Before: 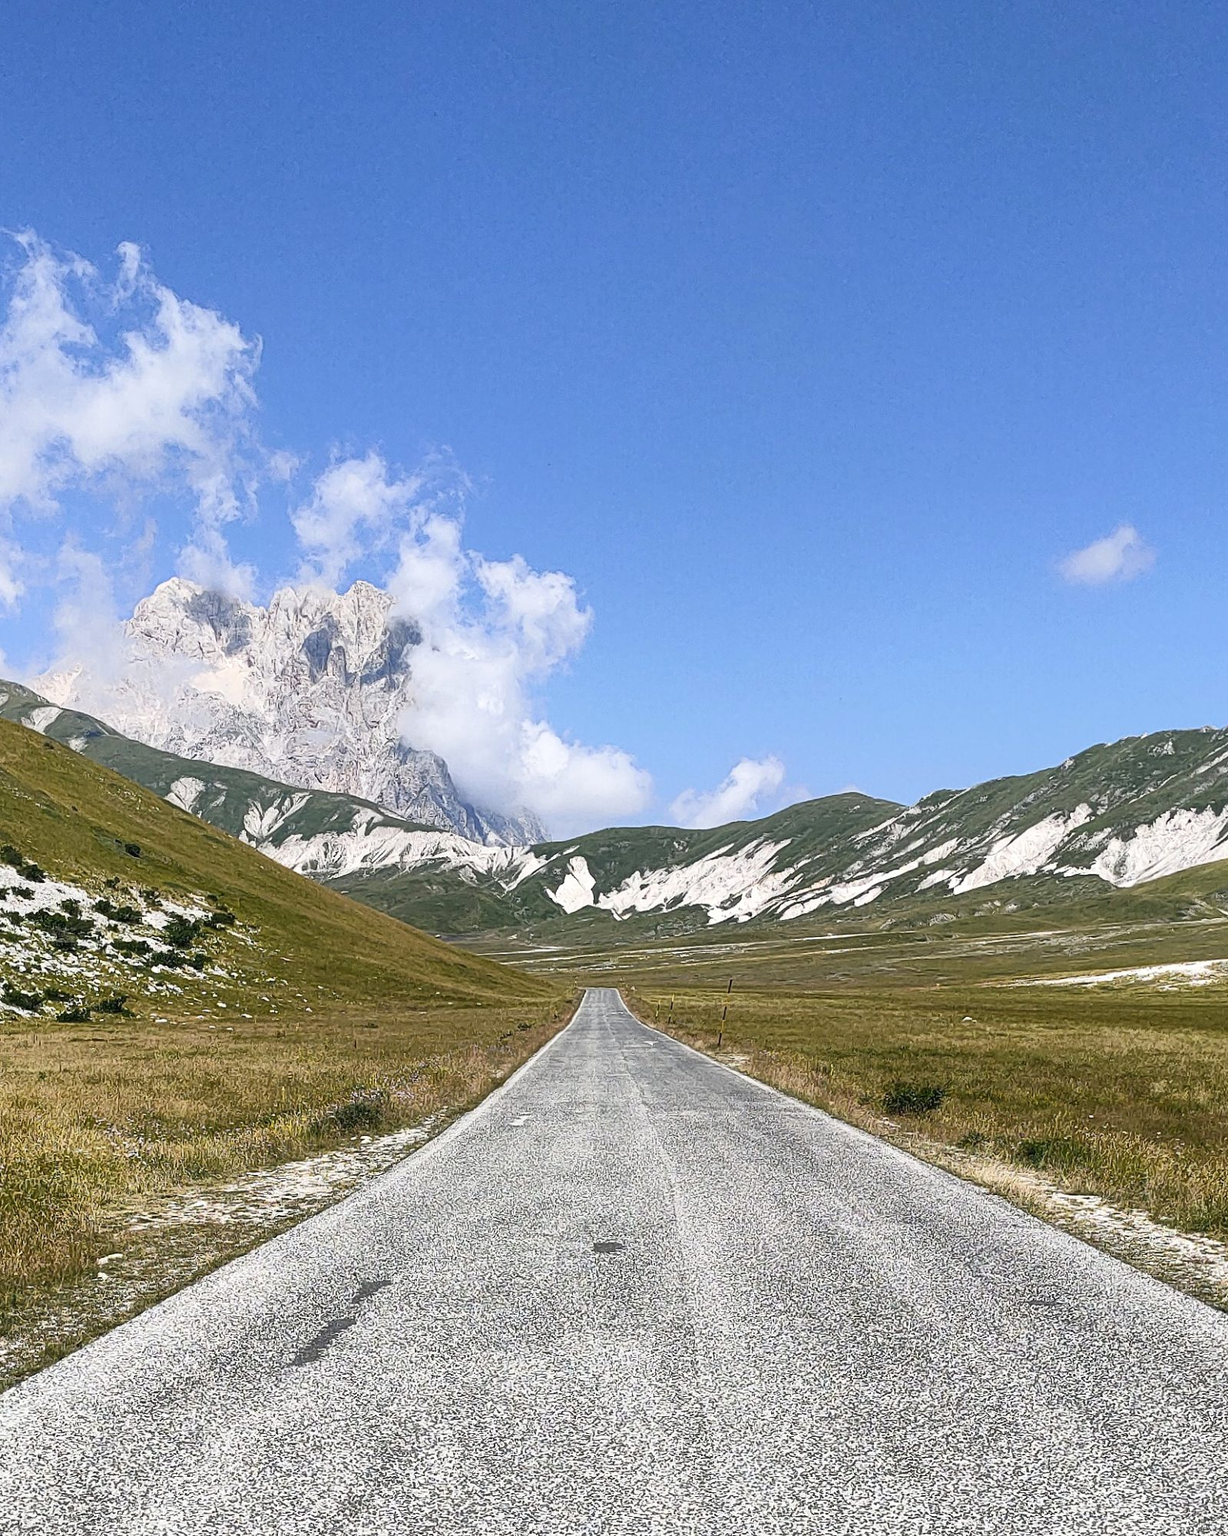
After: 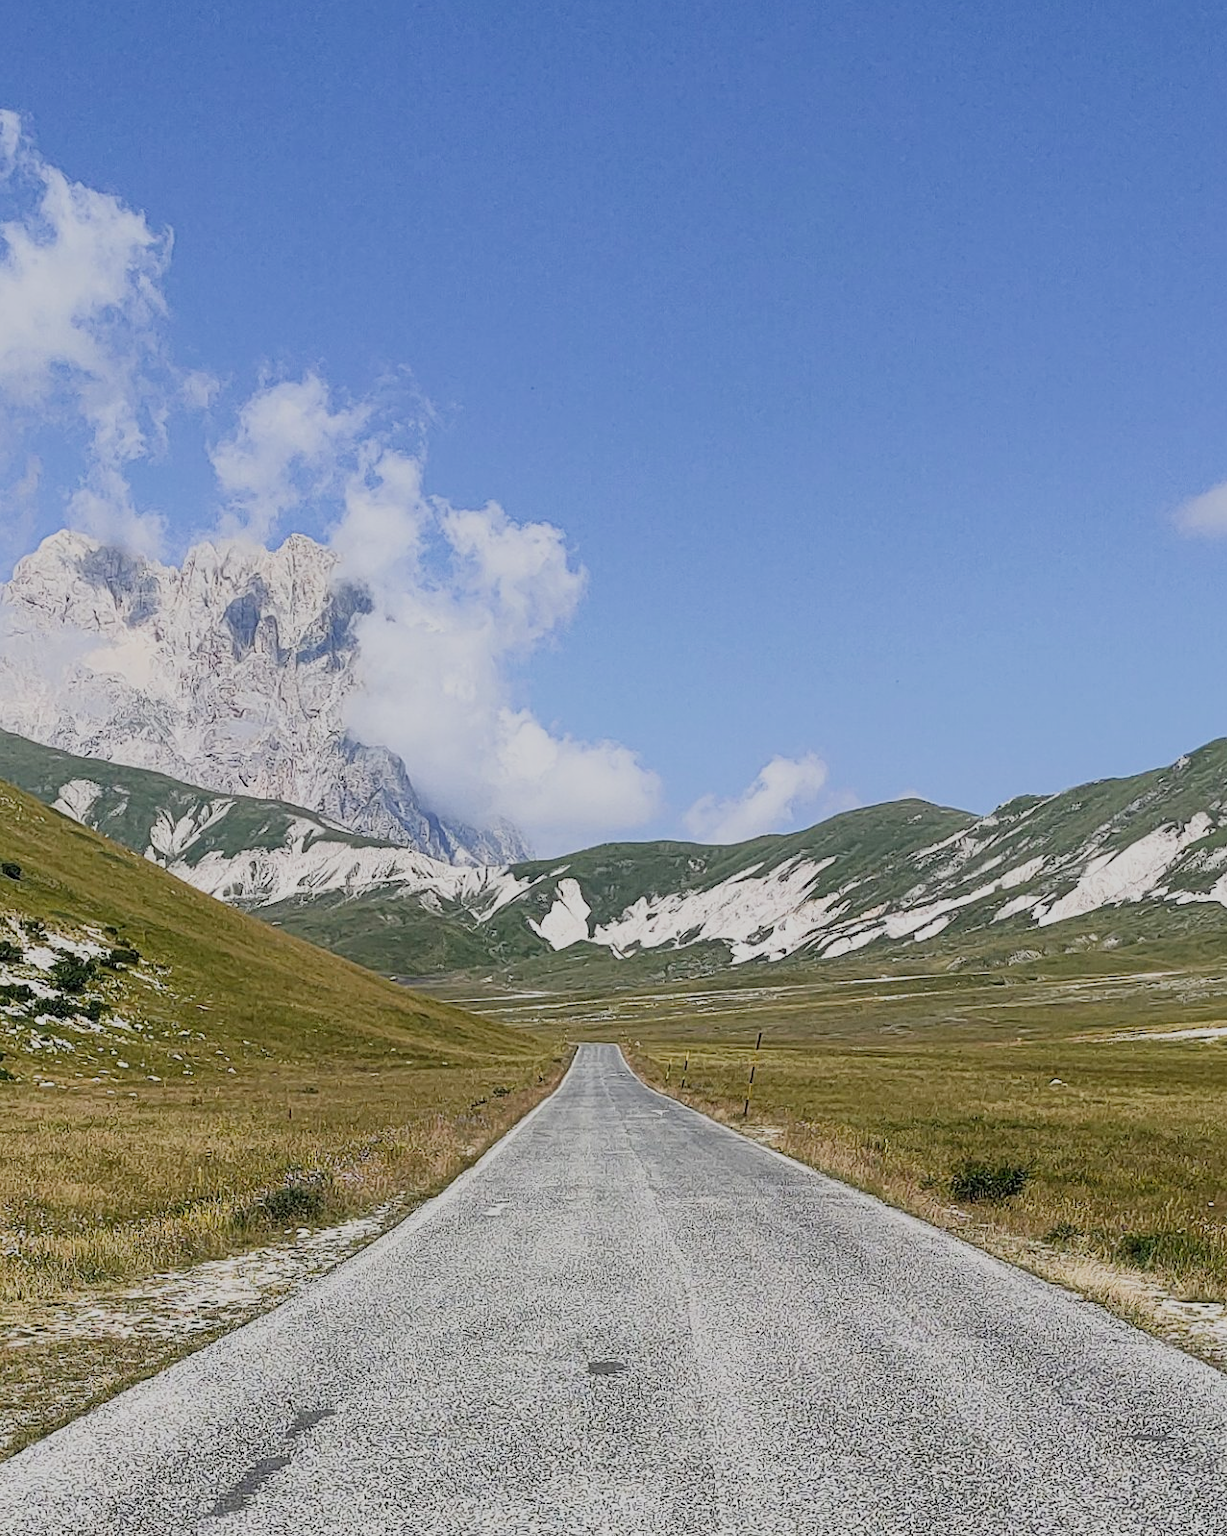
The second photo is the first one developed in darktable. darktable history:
crop and rotate: left 10.071%, top 10.071%, right 10.02%, bottom 10.02%
filmic rgb: black relative exposure -13 EV, threshold 3 EV, target white luminance 85%, hardness 6.3, latitude 42.11%, contrast 0.858, shadows ↔ highlights balance 8.63%, color science v4 (2020), enable highlight reconstruction true
